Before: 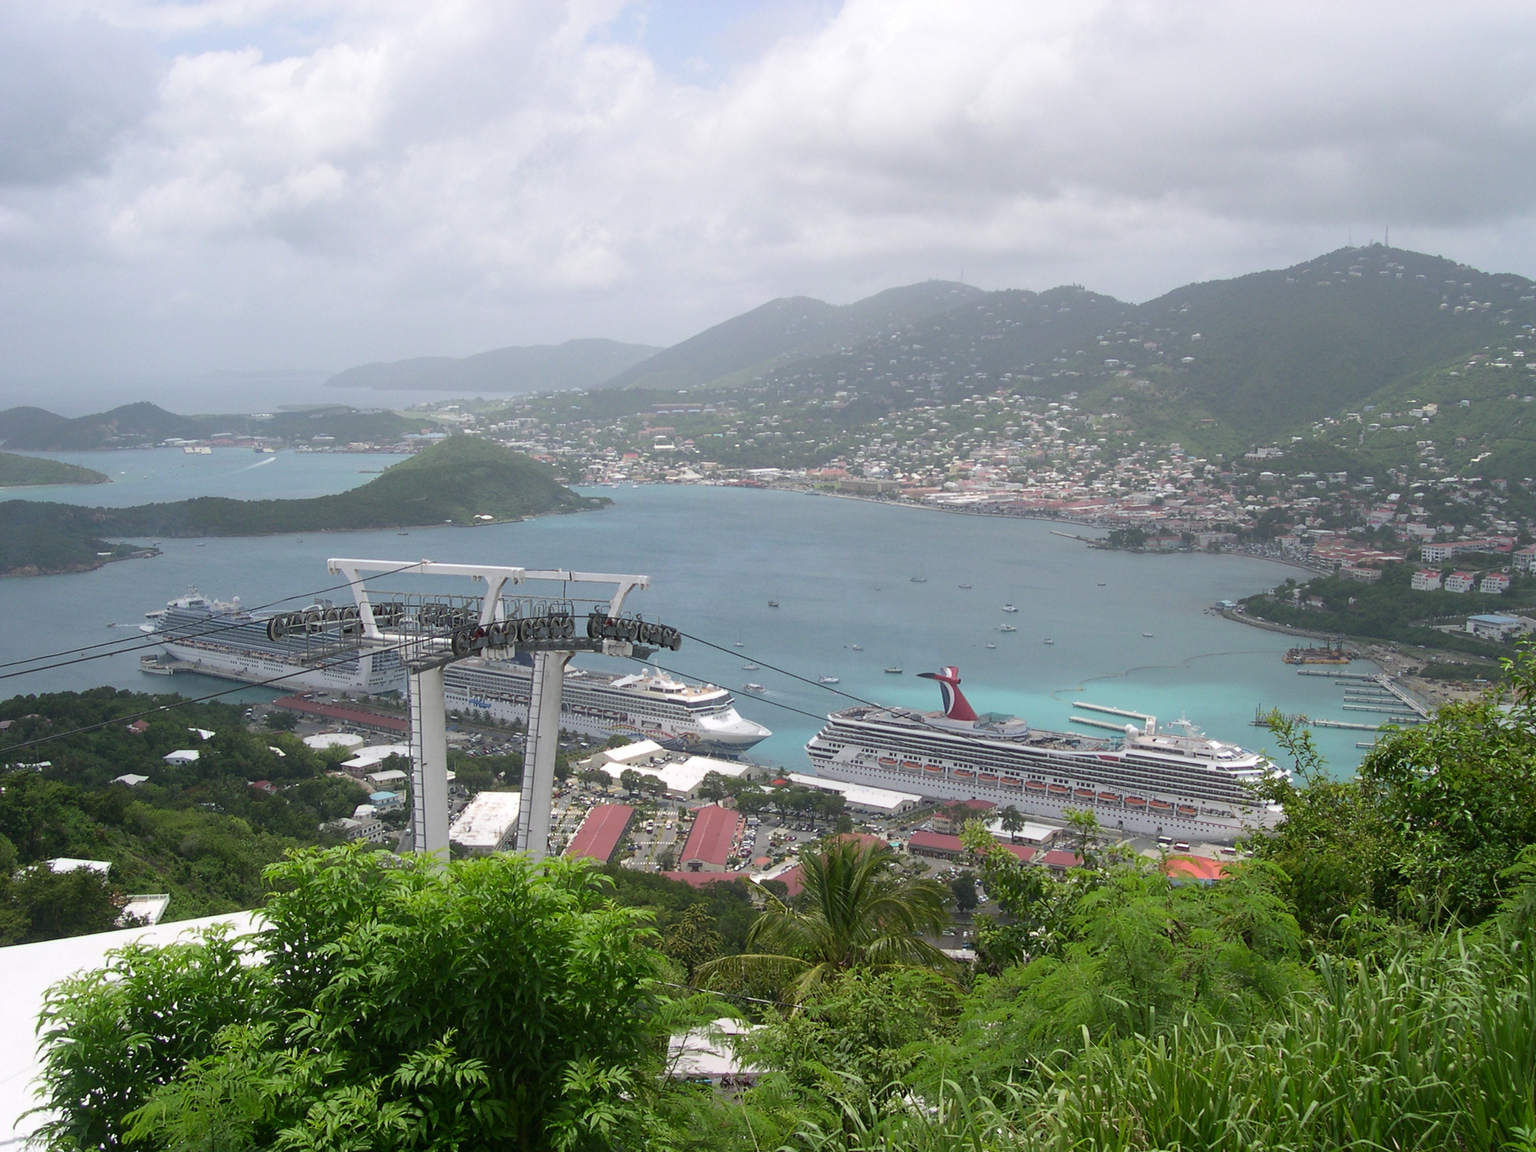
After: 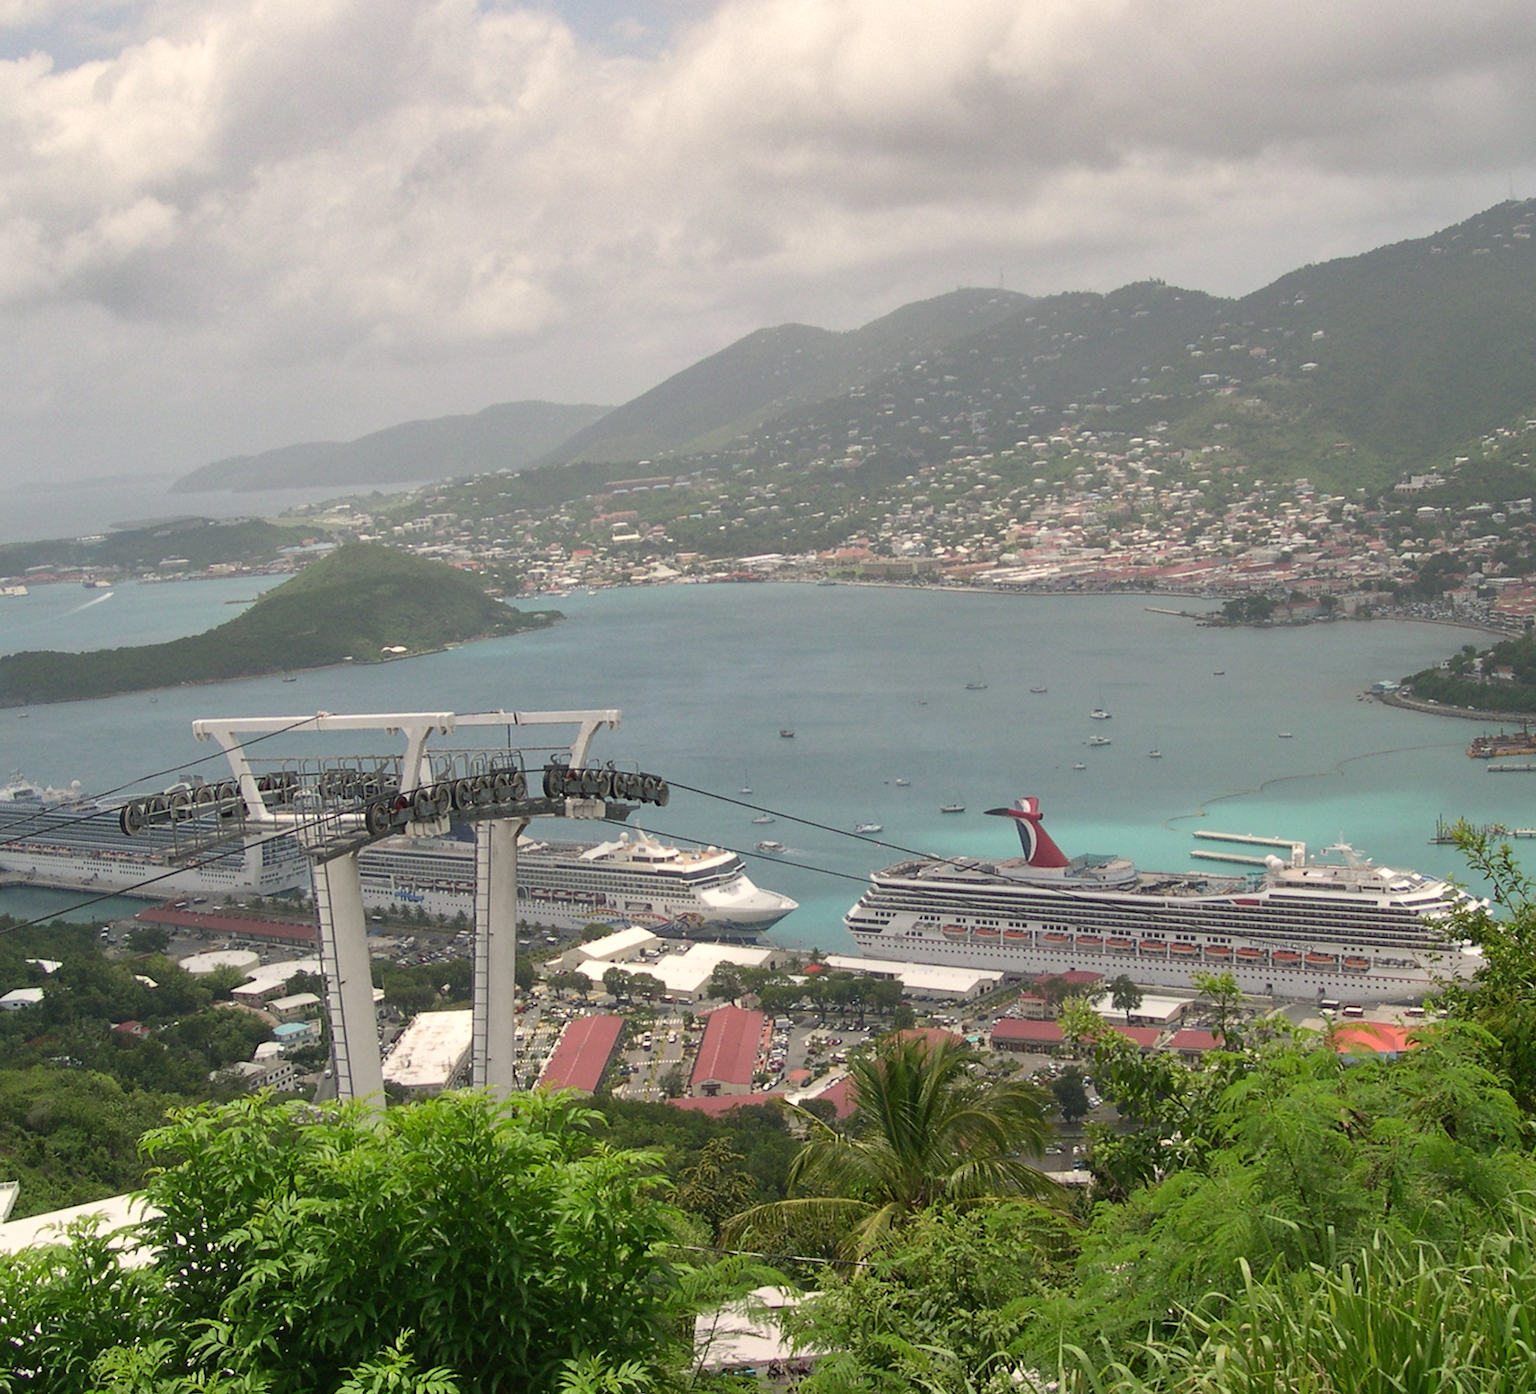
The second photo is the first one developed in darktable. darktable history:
shadows and highlights: low approximation 0.01, soften with gaussian
crop and rotate: left 9.597%, right 10.195%
white balance: red 1.045, blue 0.932
rotate and perspective: rotation -4.57°, crop left 0.054, crop right 0.944, crop top 0.087, crop bottom 0.914
